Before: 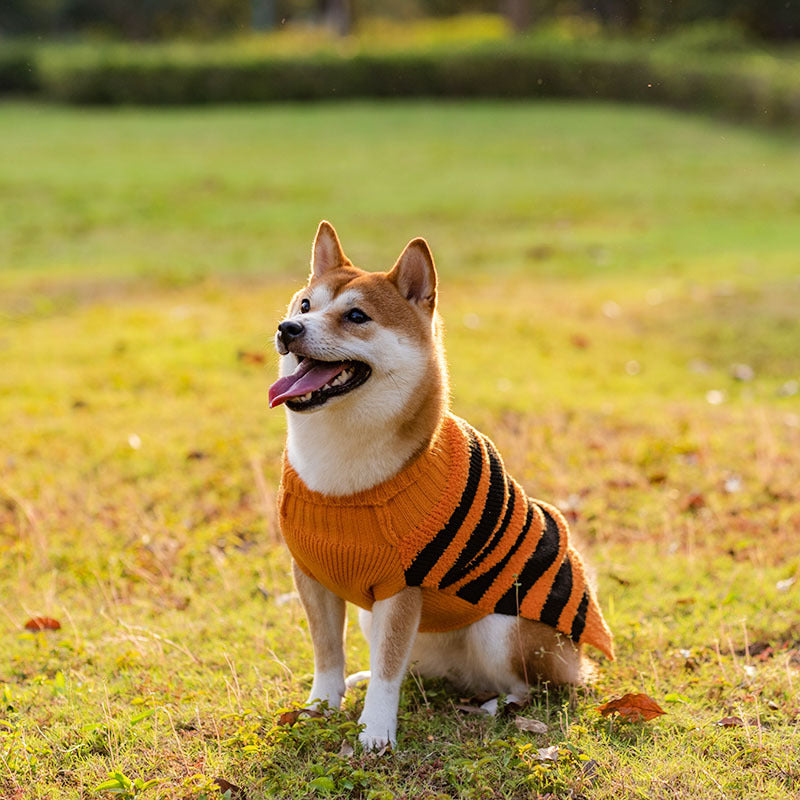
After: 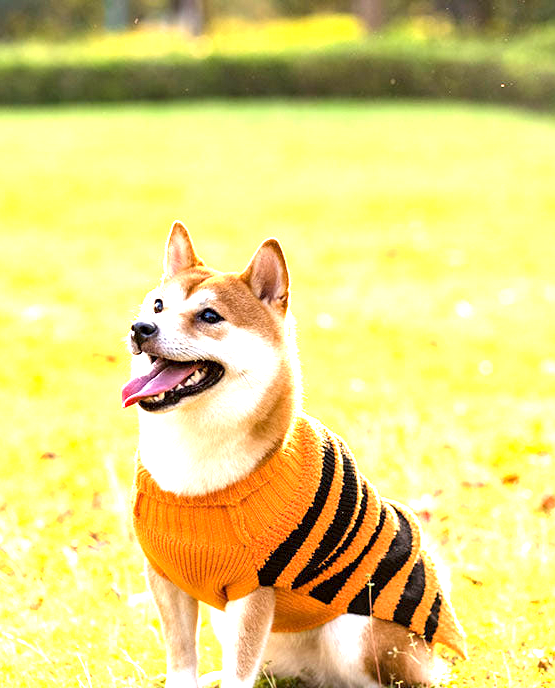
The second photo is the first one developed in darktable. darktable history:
crop: left 18.497%, right 12.065%, bottom 13.977%
exposure: black level correction 0.001, exposure 1.847 EV, compensate exposure bias true, compensate highlight preservation false
